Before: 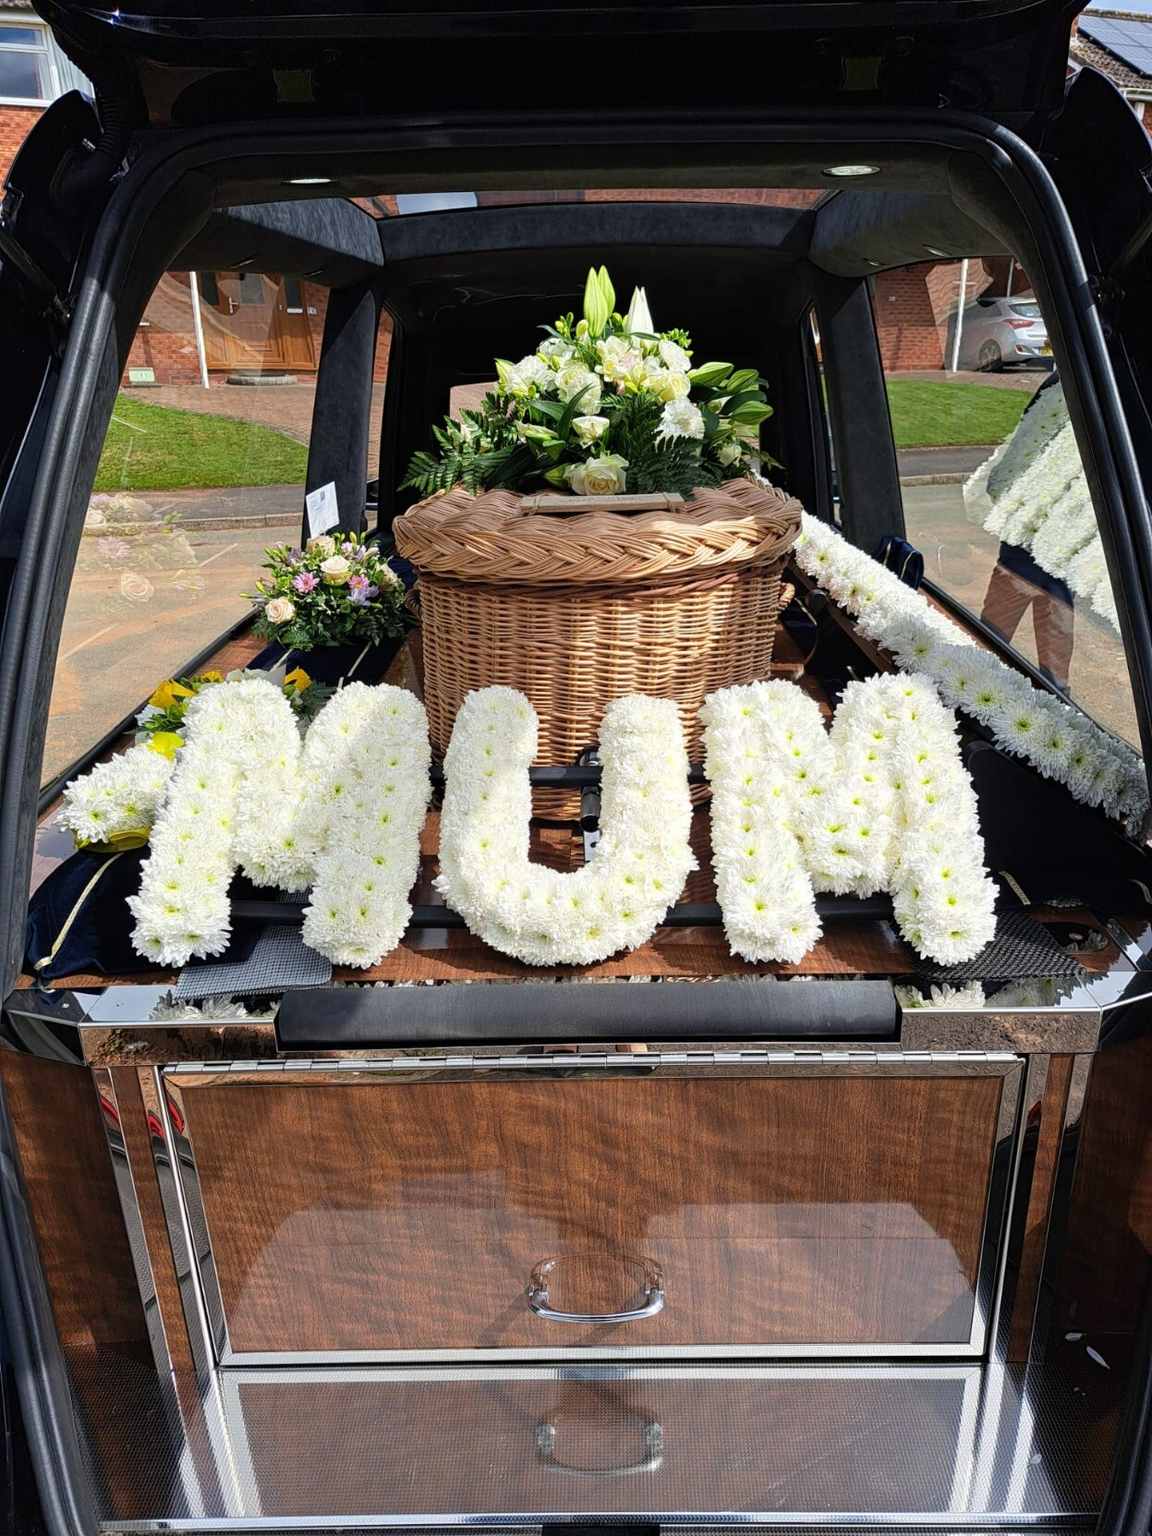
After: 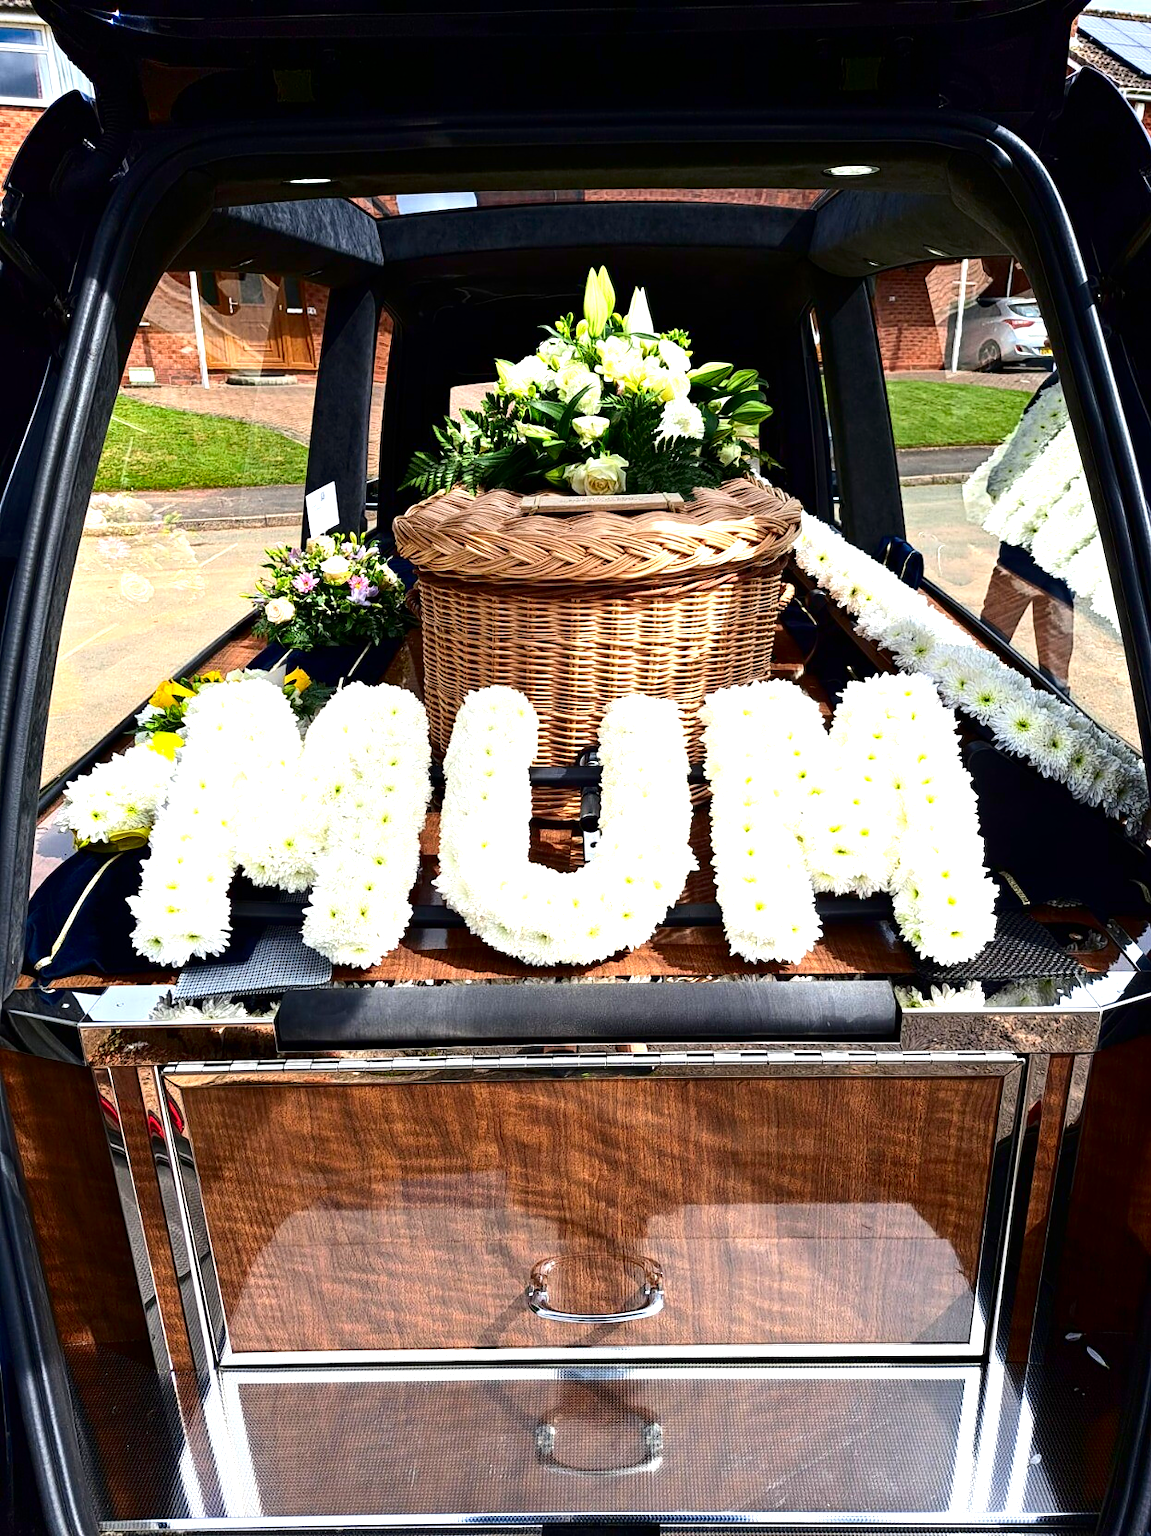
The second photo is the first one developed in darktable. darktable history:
contrast brightness saturation: contrast 0.19, brightness -0.24, saturation 0.11
exposure: exposure 0.999 EV, compensate highlight preservation false
